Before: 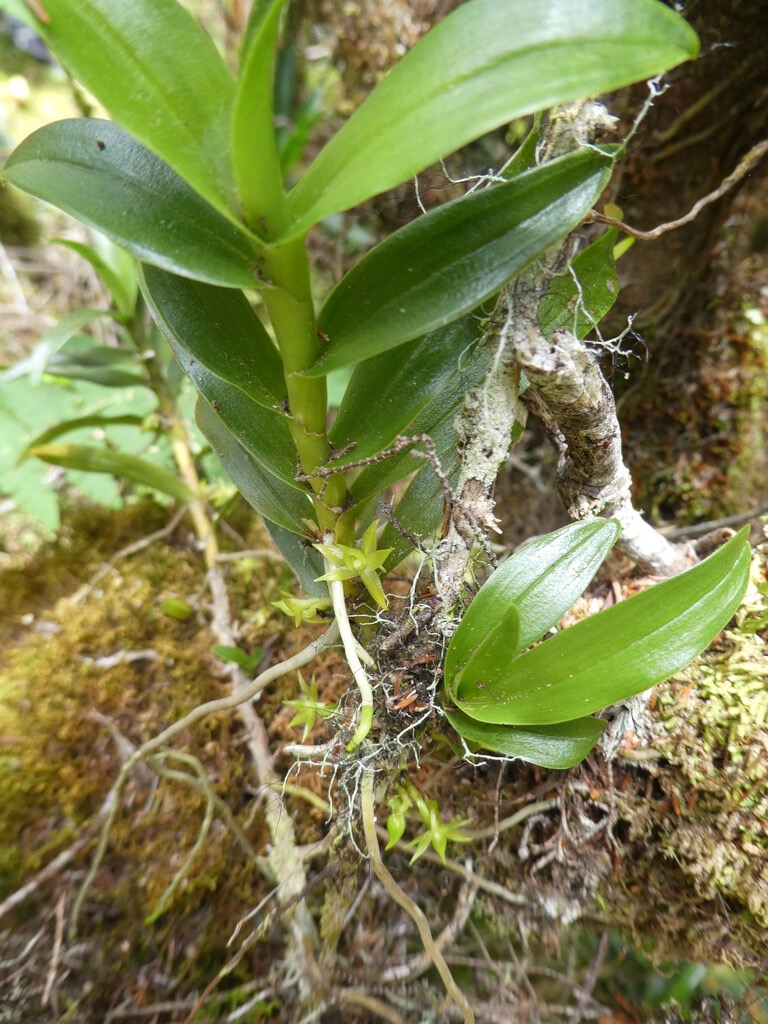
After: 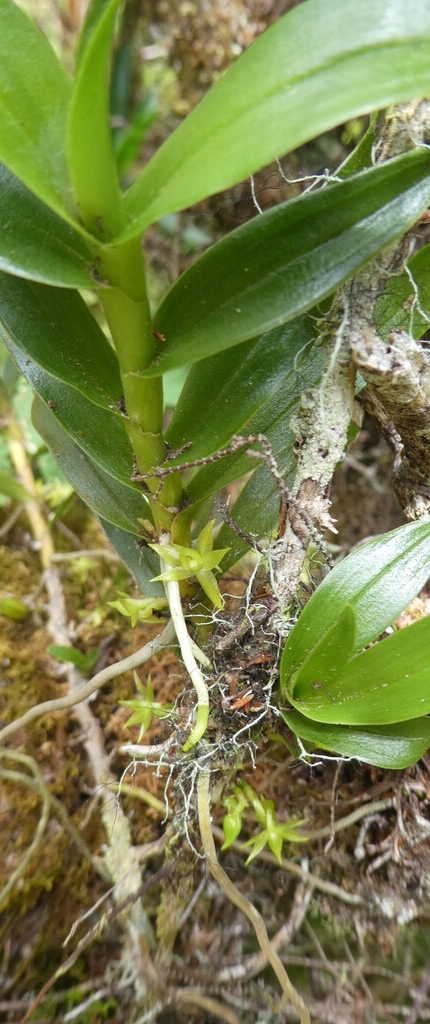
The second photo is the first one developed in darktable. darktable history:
crop: left 21.367%, right 22.524%
